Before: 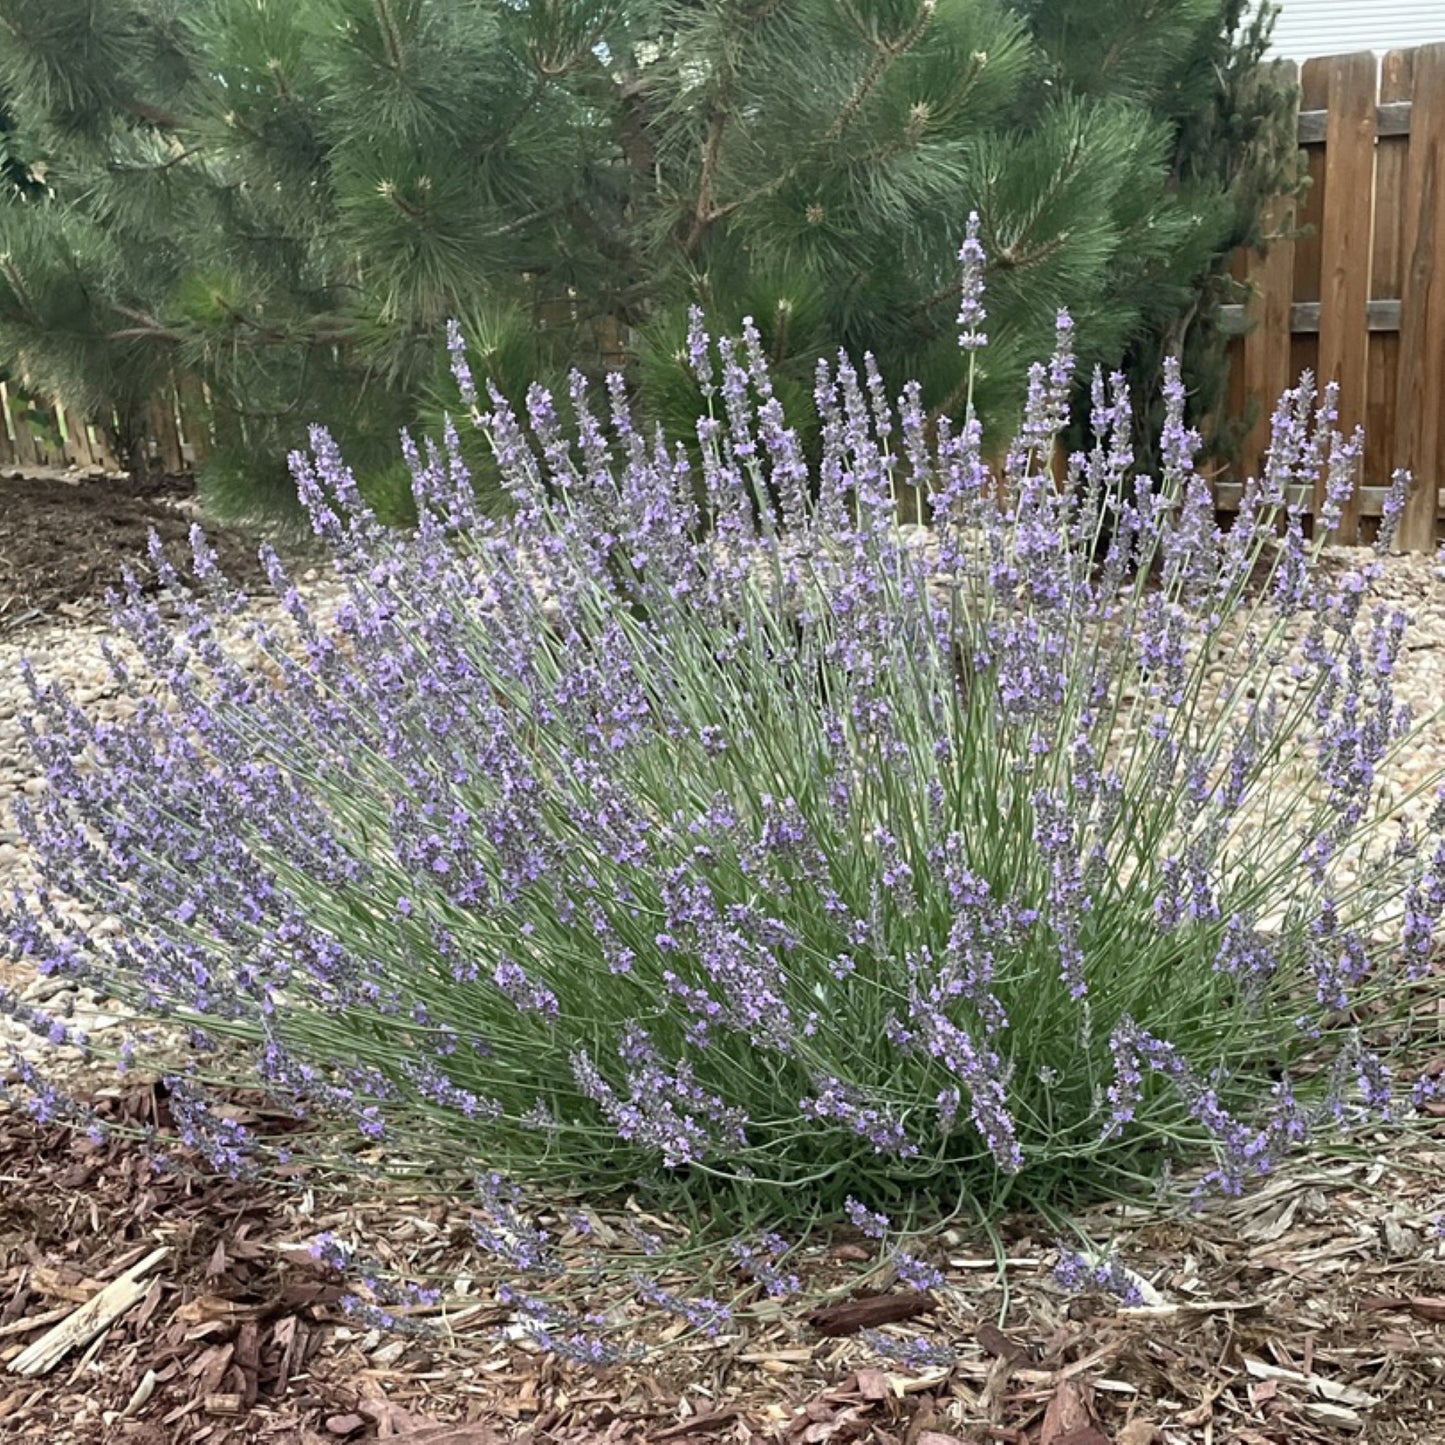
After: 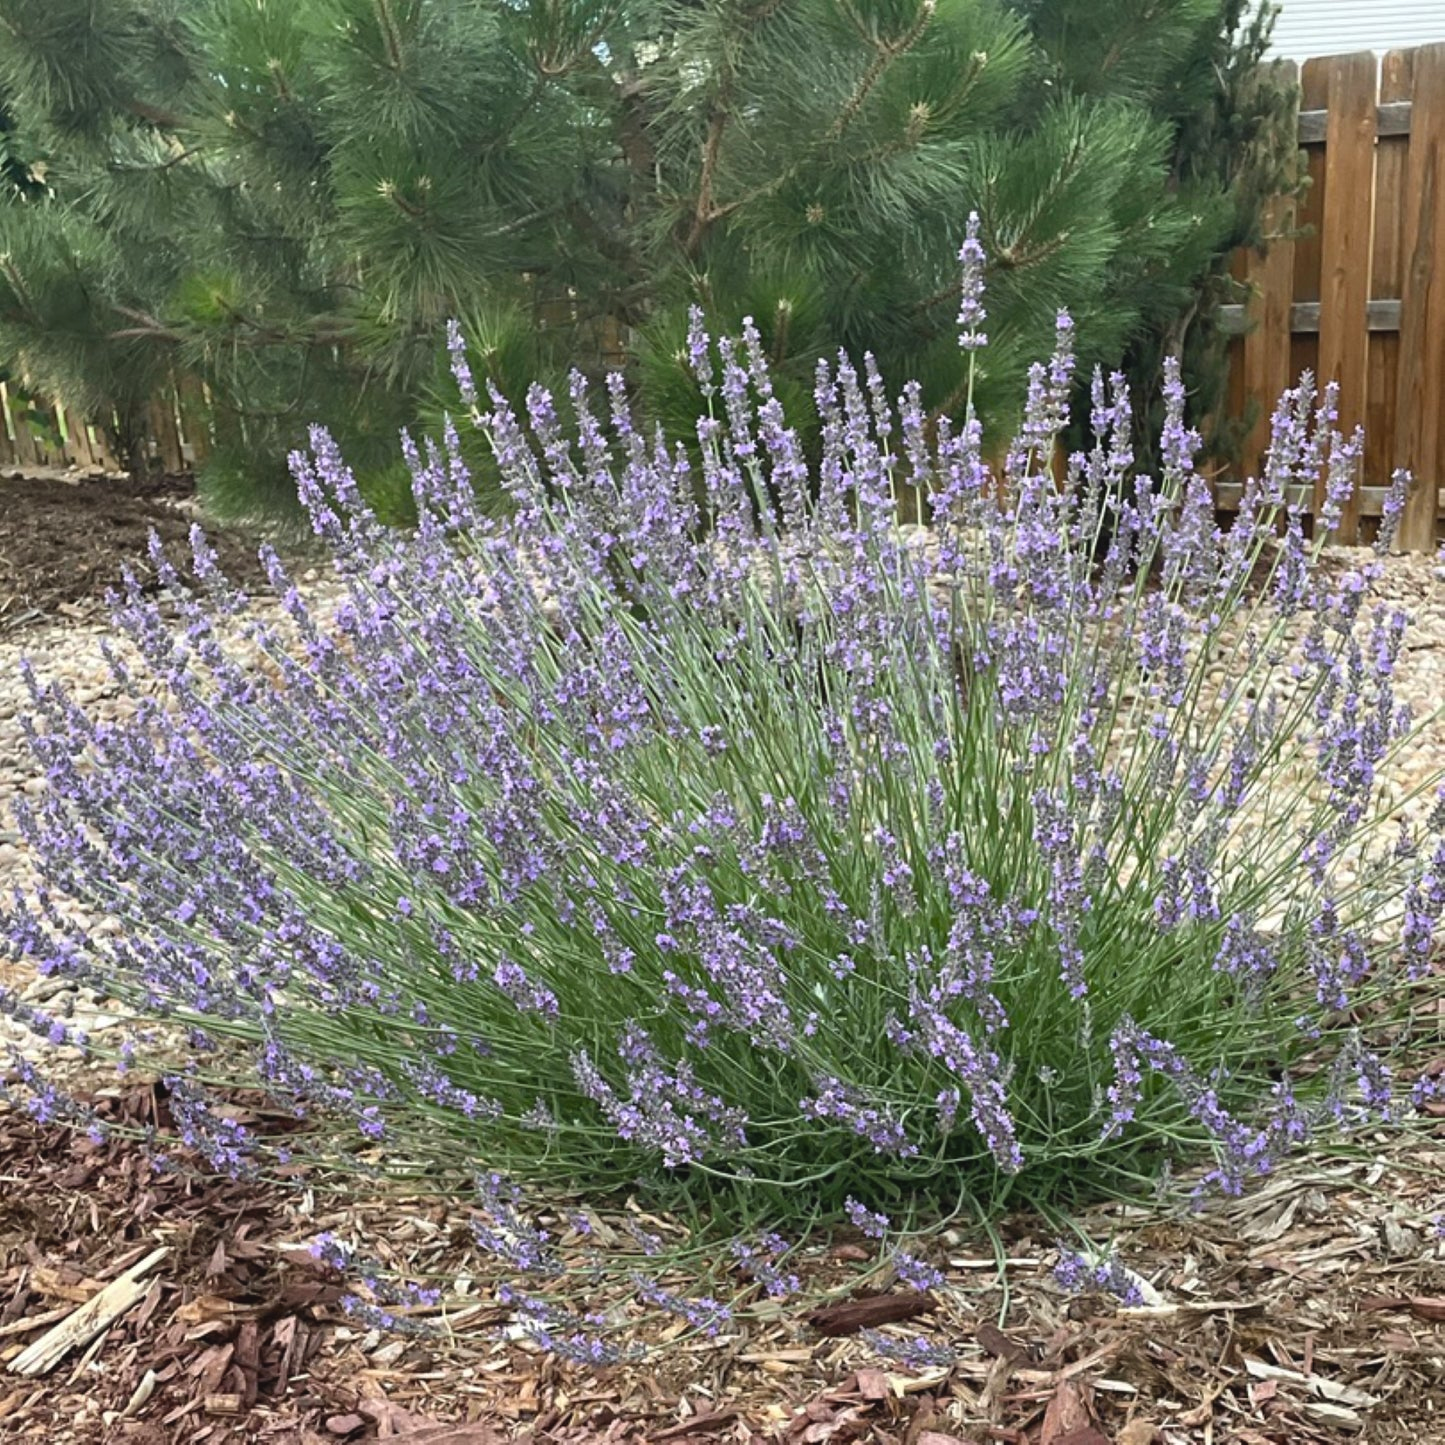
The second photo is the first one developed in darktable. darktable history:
color balance rgb: global offset › luminance 0.499%, perceptual saturation grading › global saturation 25.31%
